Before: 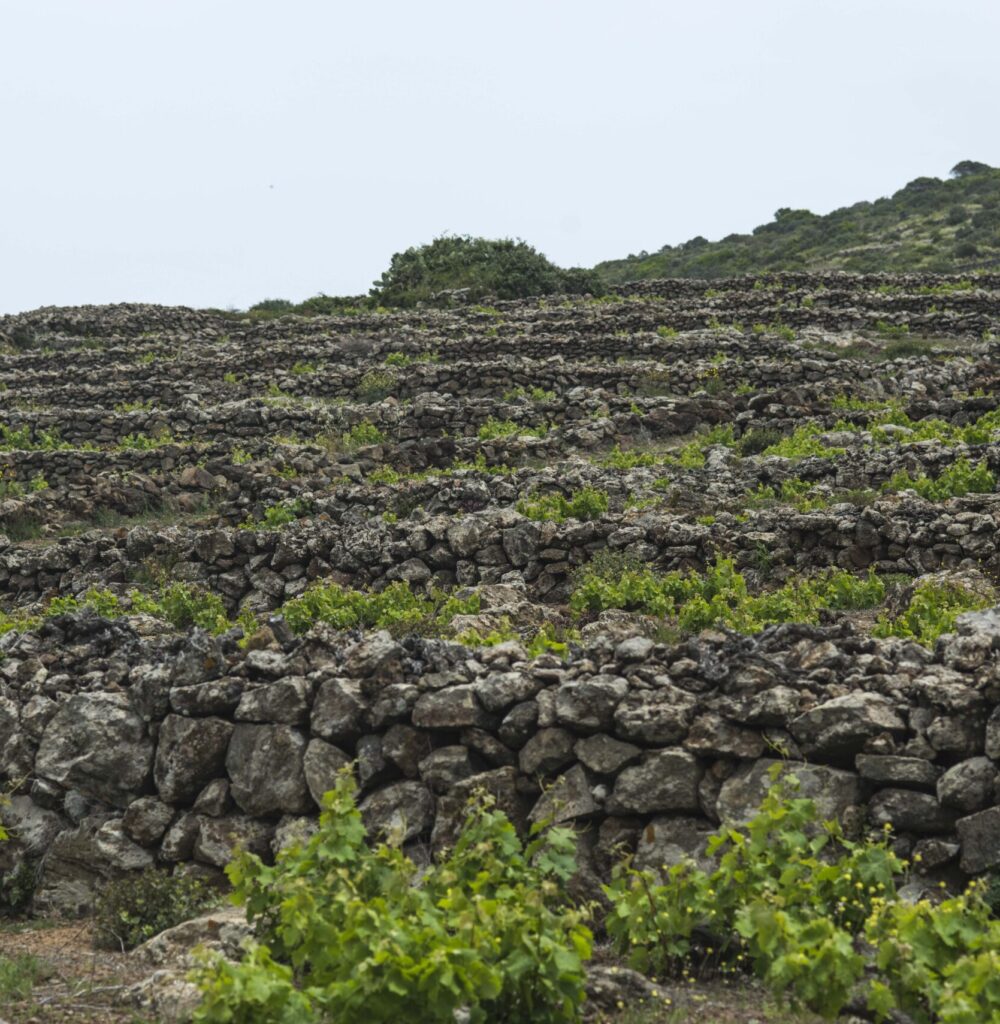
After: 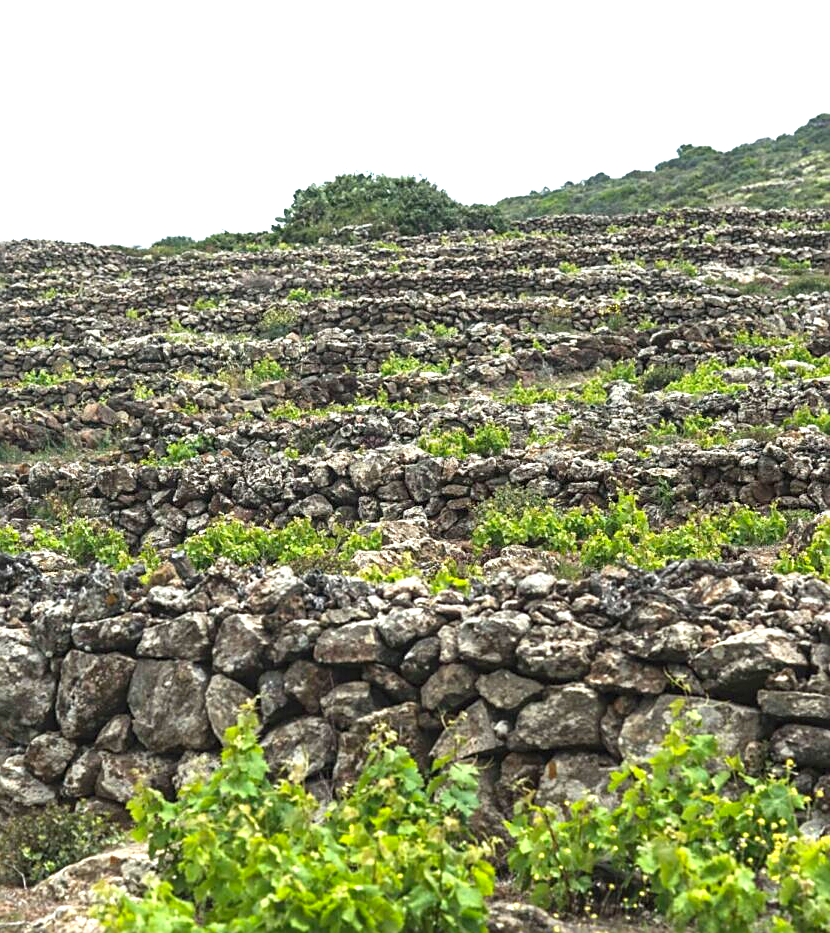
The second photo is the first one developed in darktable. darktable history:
crop: left 9.833%, top 6.28%, right 7.119%, bottom 2.525%
sharpen: on, module defaults
exposure: black level correction 0, exposure 1.199 EV, compensate highlight preservation false
